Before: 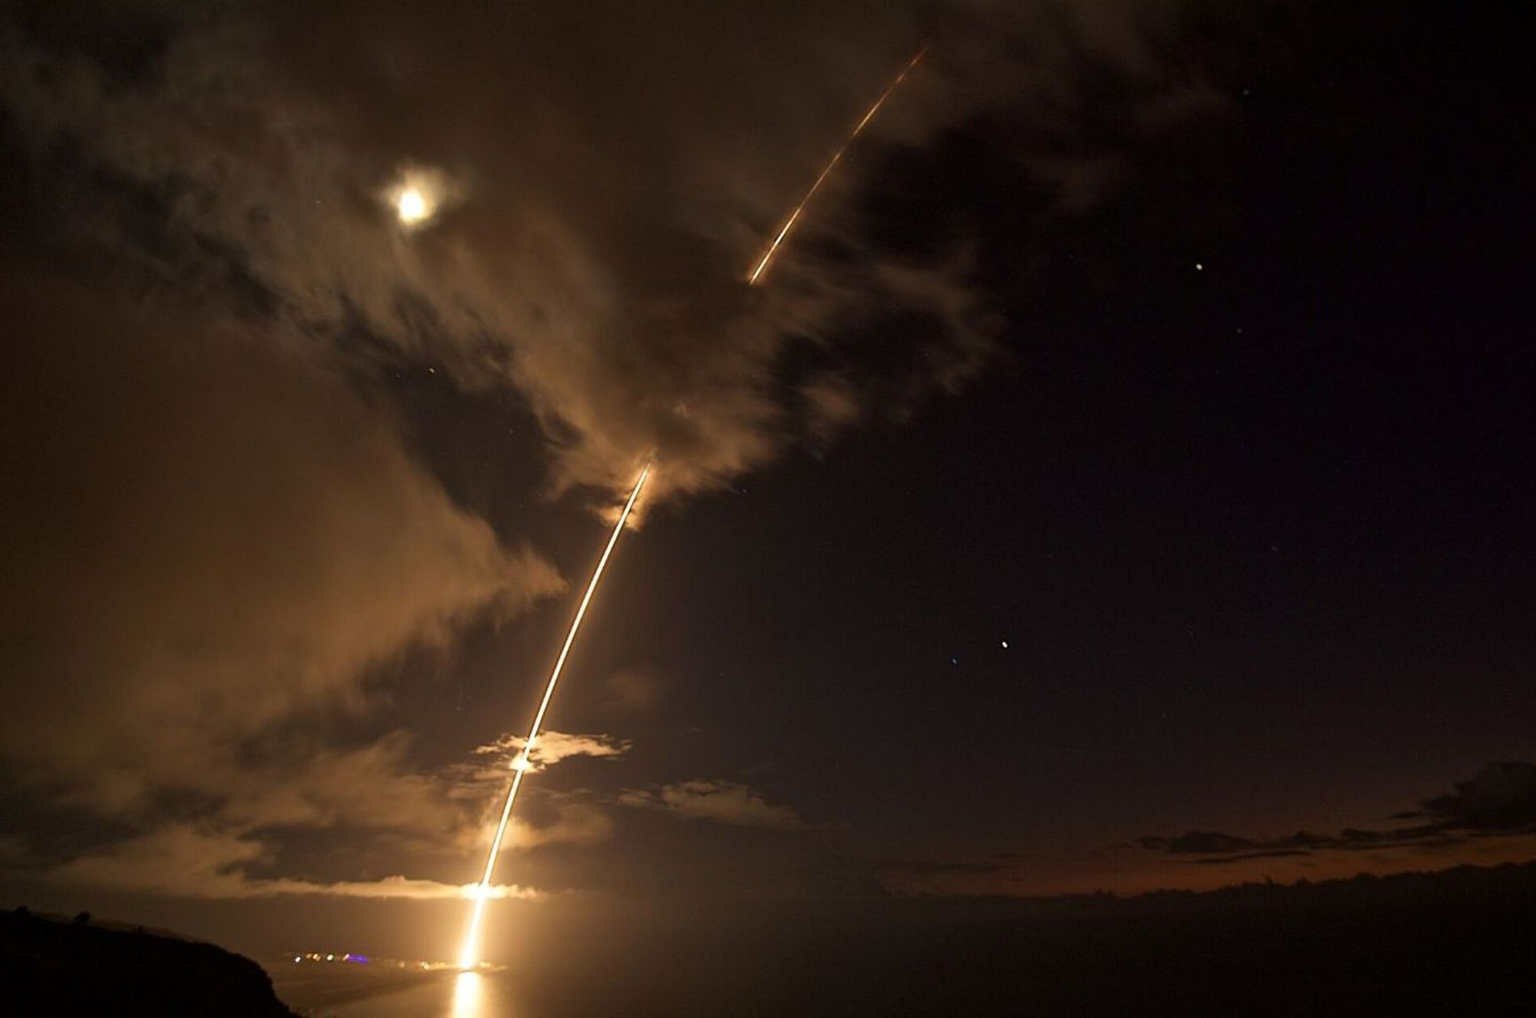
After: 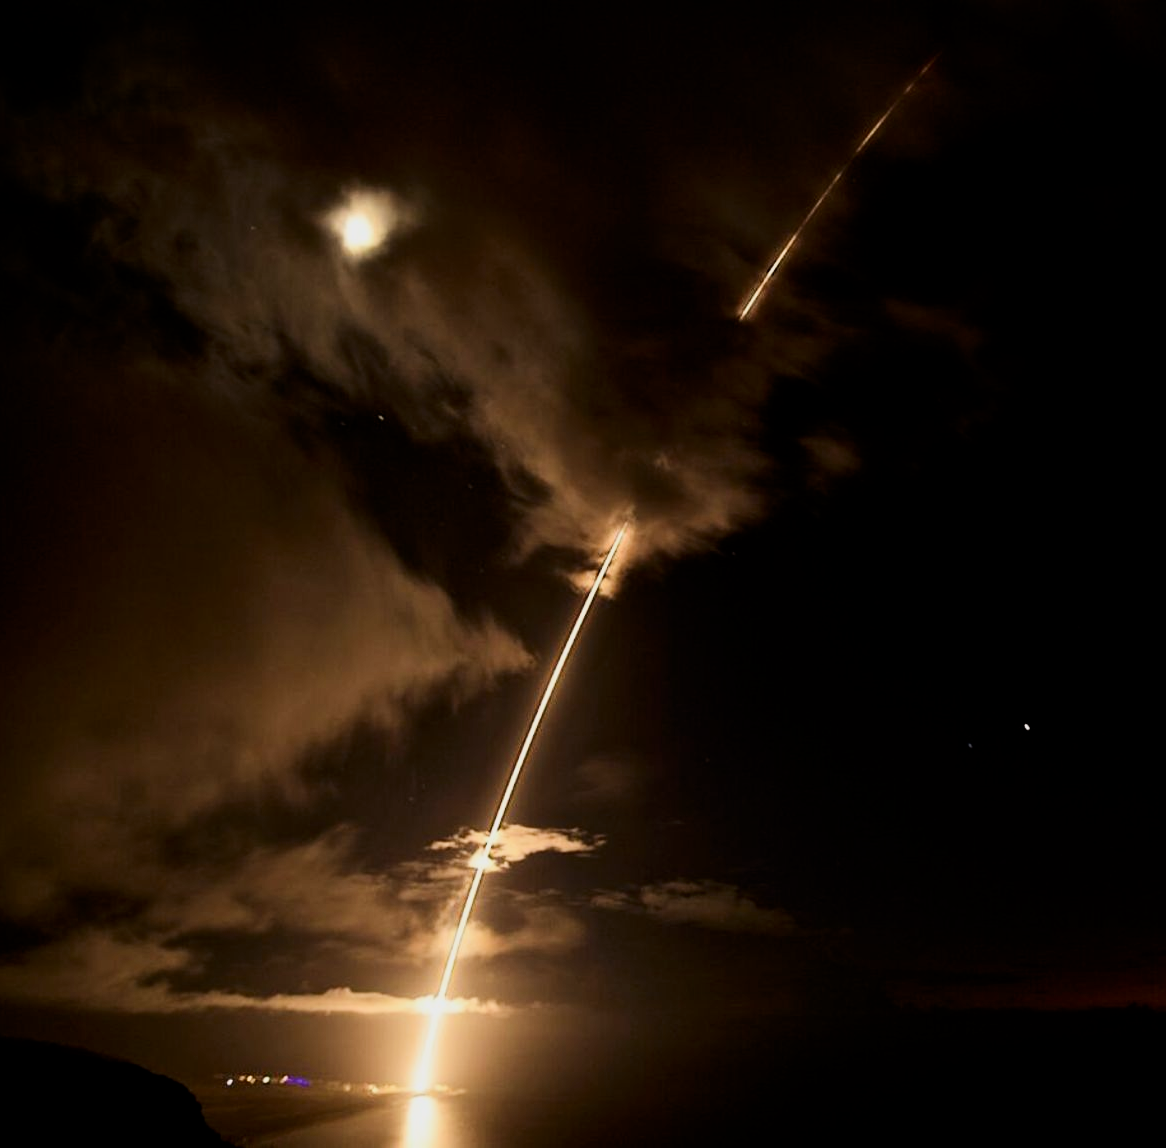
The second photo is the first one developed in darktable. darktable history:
contrast brightness saturation: contrast 0.277
filmic rgb: black relative exposure -4.8 EV, white relative exposure 4.05 EV, threshold 3.02 EV, hardness 2.78, enable highlight reconstruction true
crop and rotate: left 6.146%, right 26.483%
